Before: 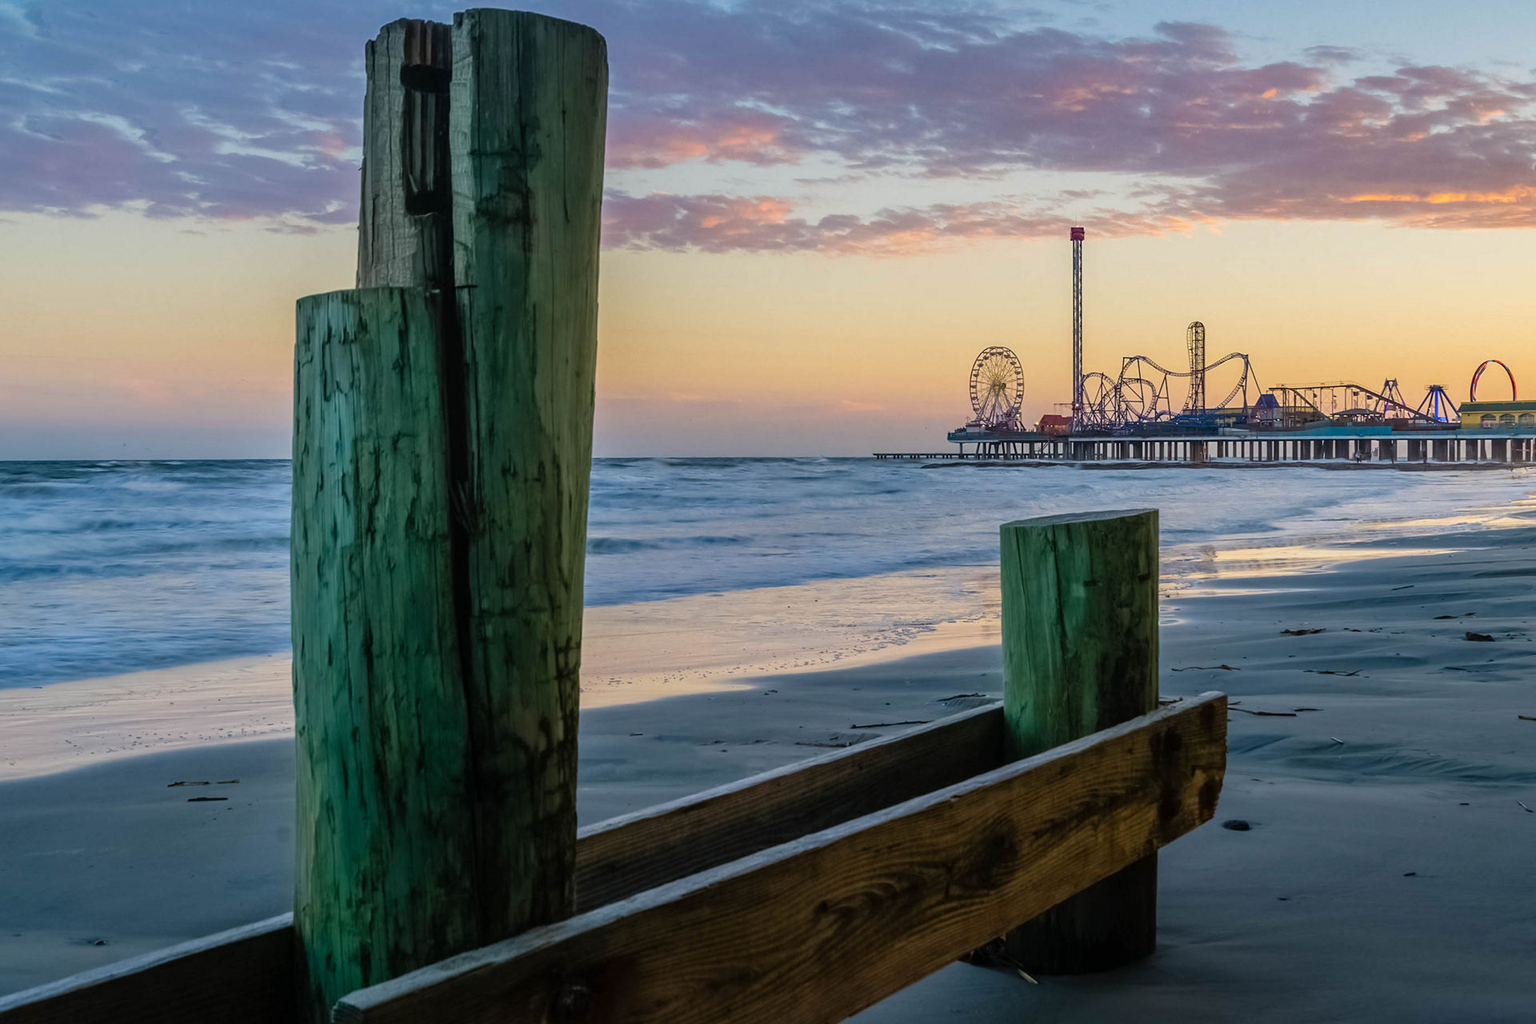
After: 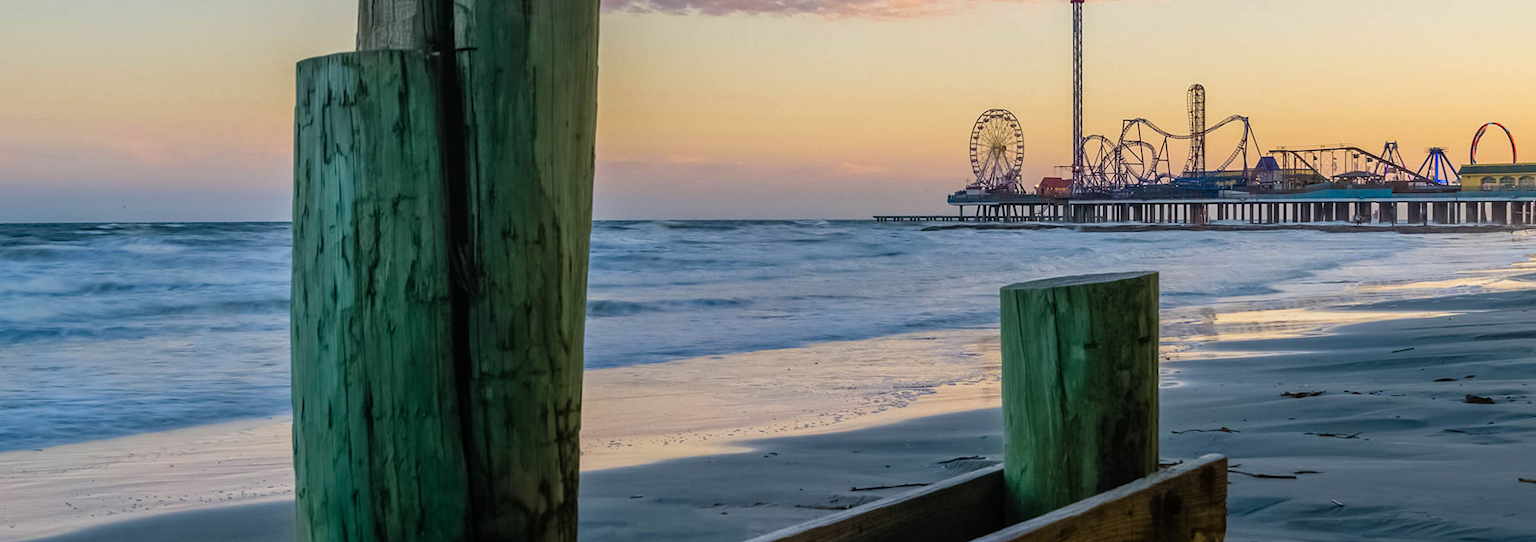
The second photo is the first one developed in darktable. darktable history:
crop and rotate: top 23.256%, bottom 23.728%
